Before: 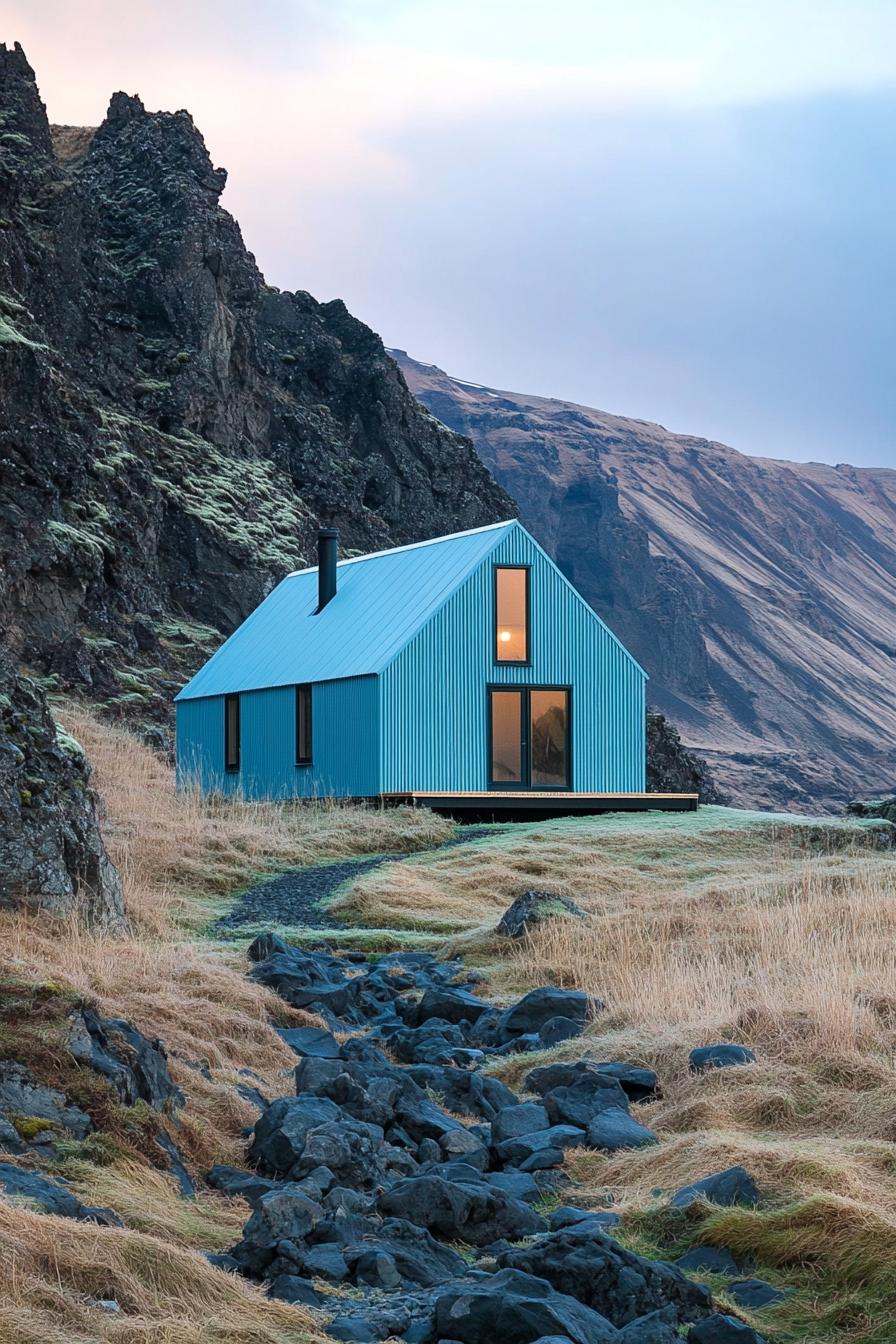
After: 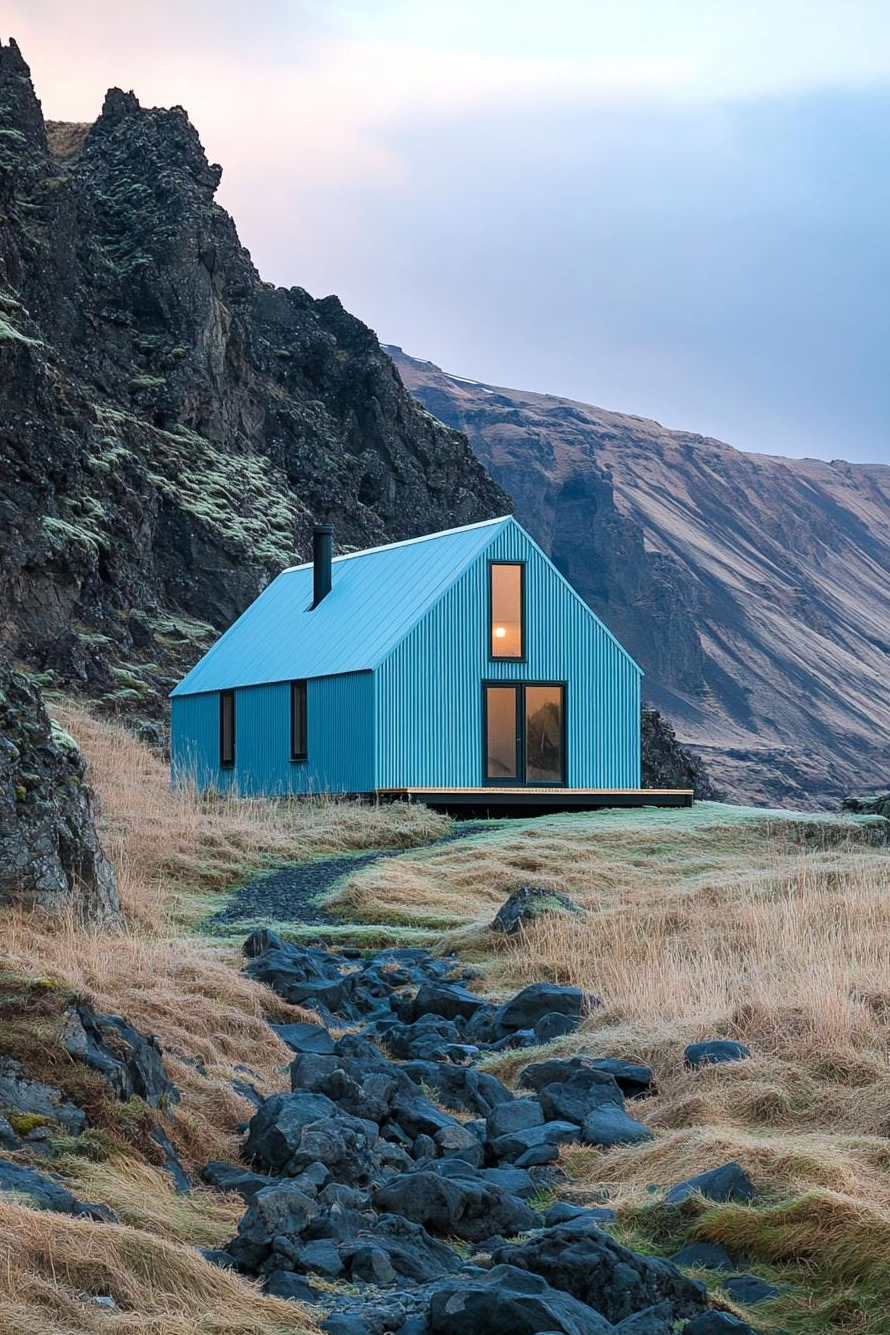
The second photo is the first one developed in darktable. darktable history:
crop and rotate: left 0.598%, top 0.371%, bottom 0.276%
